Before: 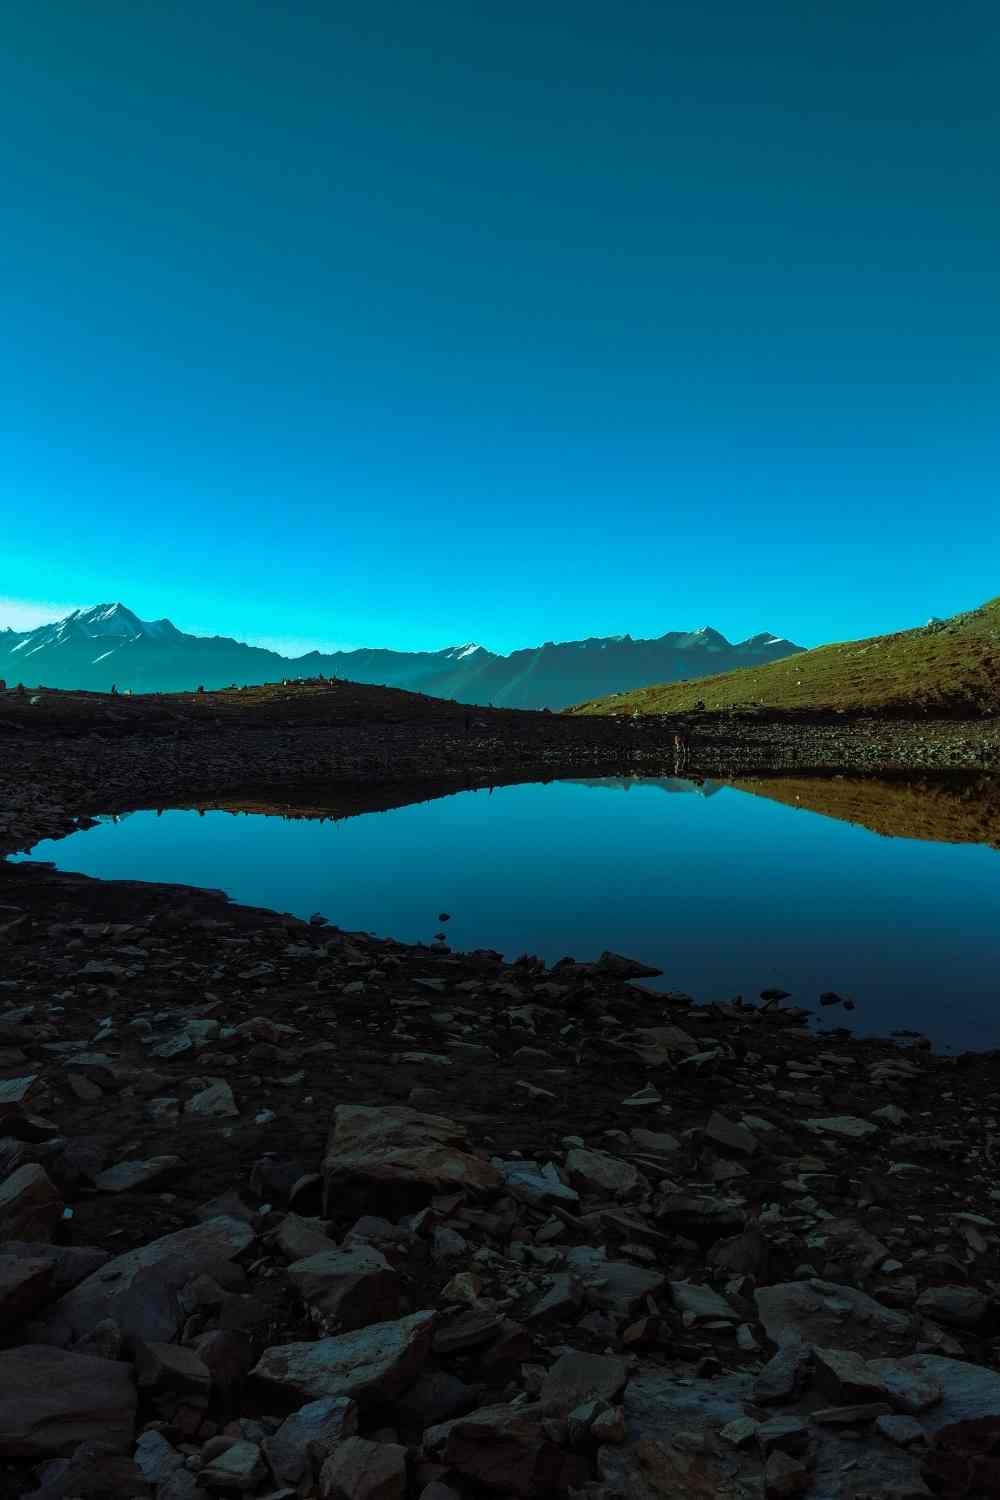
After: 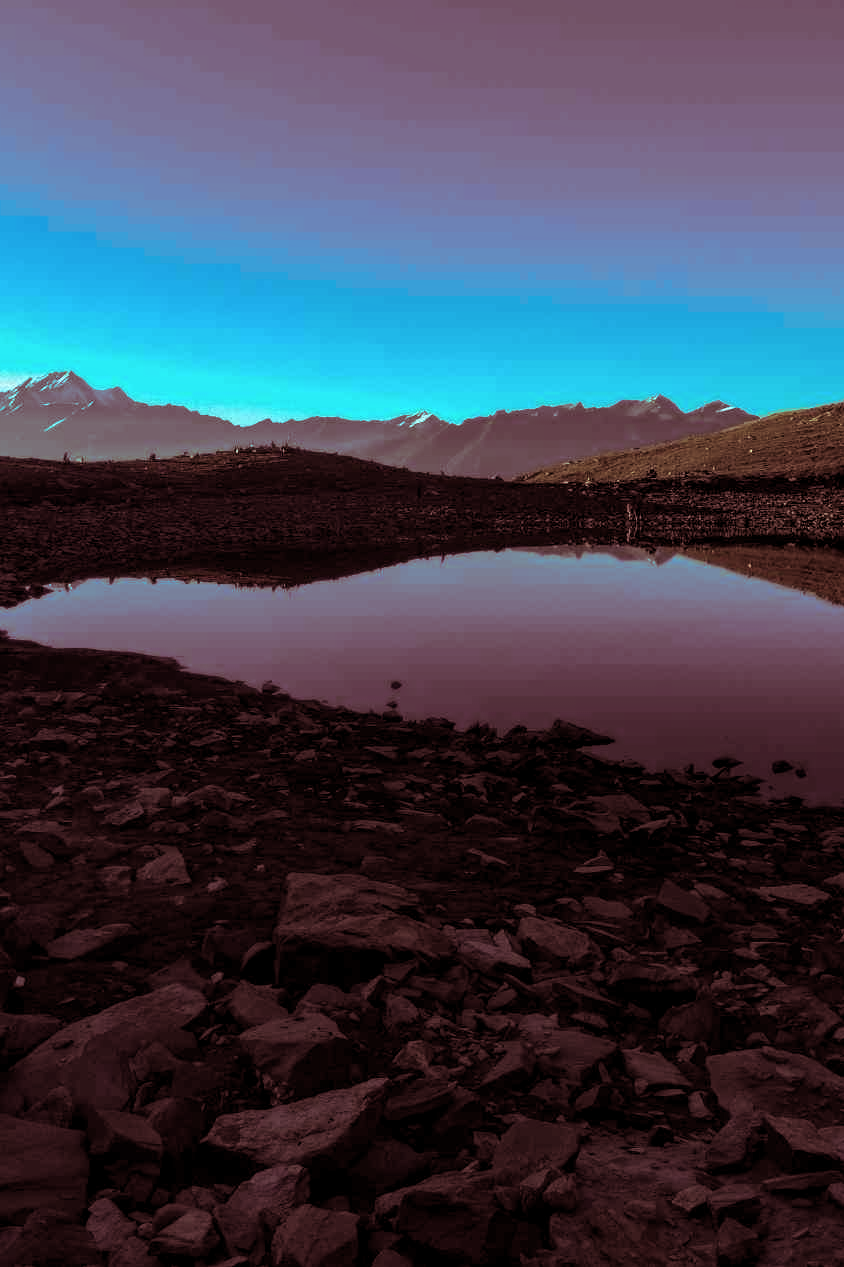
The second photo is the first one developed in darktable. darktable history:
local contrast: highlights 100%, shadows 100%, detail 120%, midtone range 0.2
crop and rotate: left 4.842%, top 15.51%, right 10.668%
color correction: highlights b* 3
white balance: emerald 1
split-toning: highlights › hue 187.2°, highlights › saturation 0.83, balance -68.05, compress 56.43%
